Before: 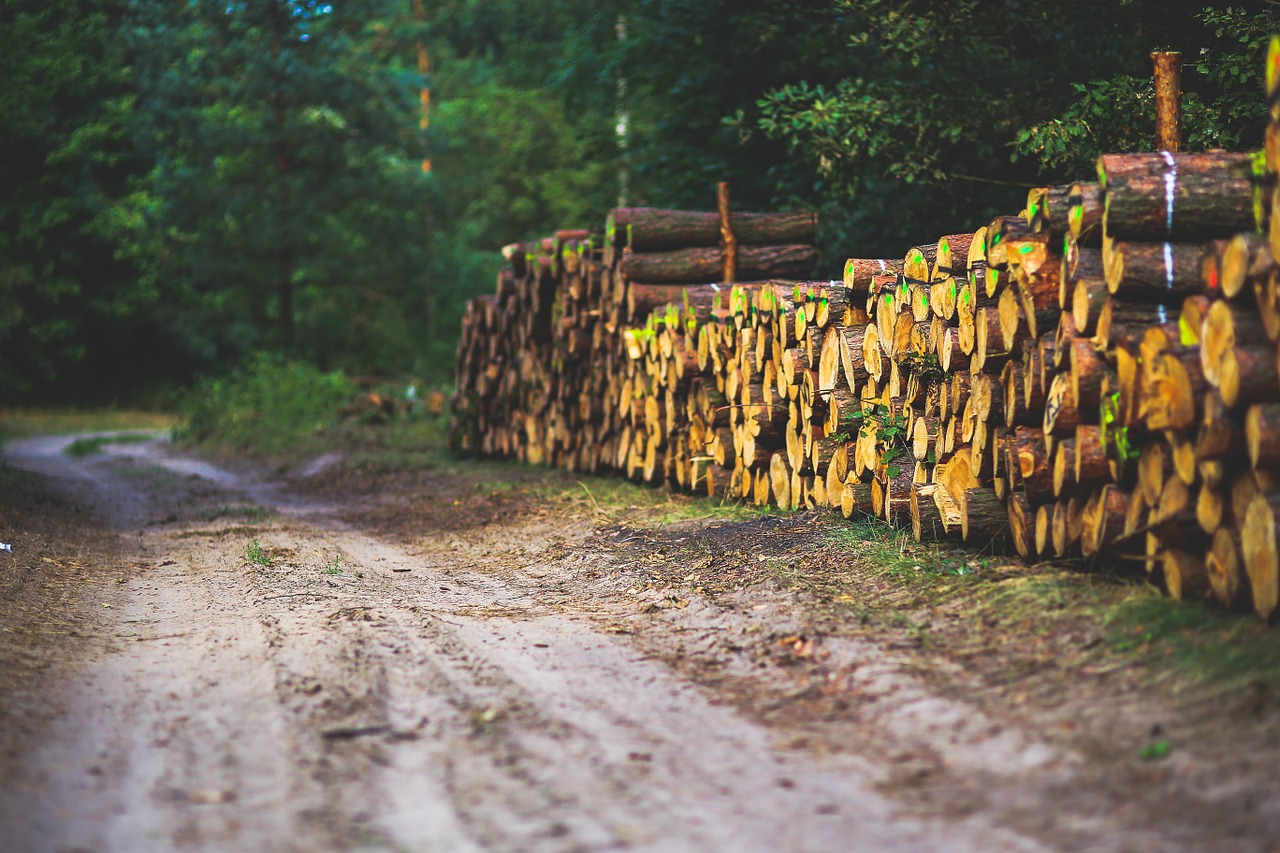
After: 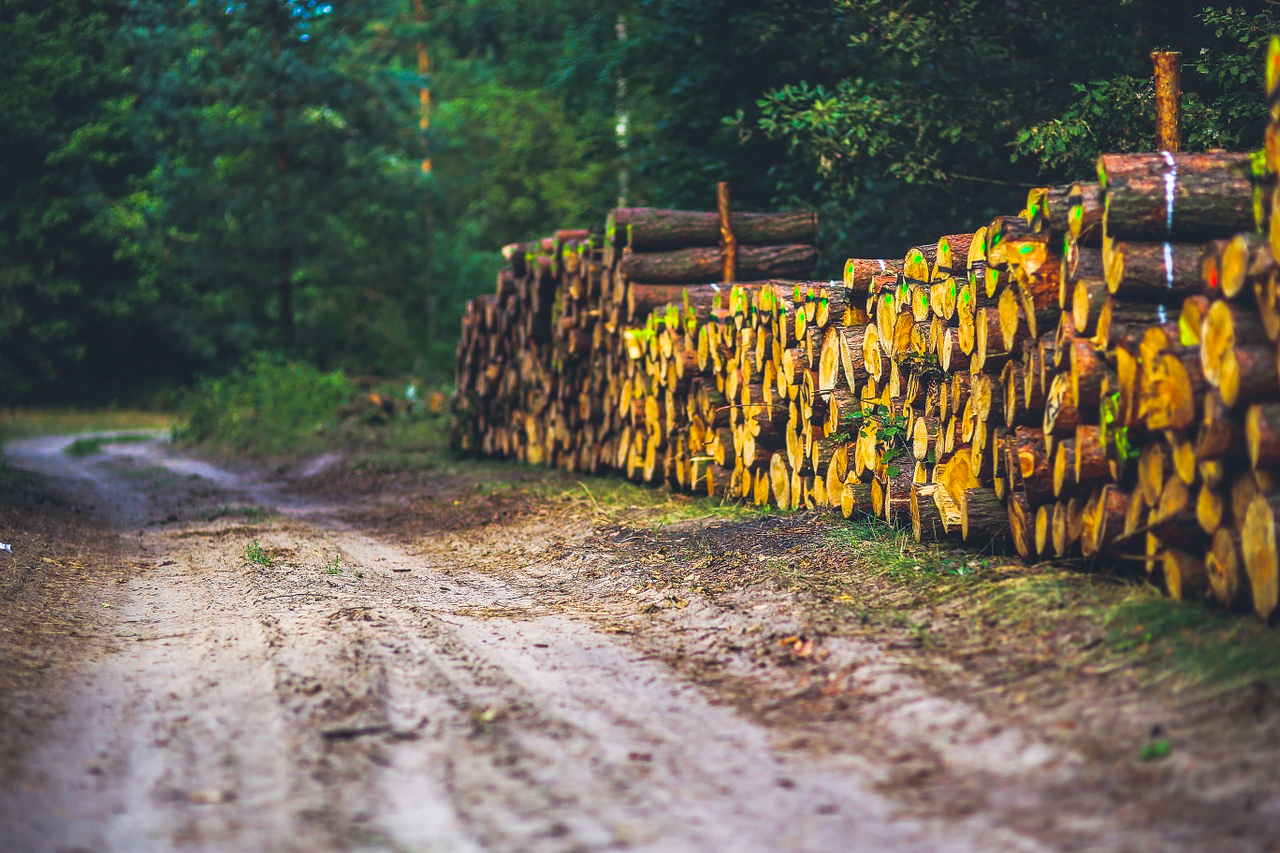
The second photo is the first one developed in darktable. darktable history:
color balance rgb: global offset › chroma 0.093%, global offset › hue 250.67°, perceptual saturation grading › global saturation 24.955%
local contrast: on, module defaults
